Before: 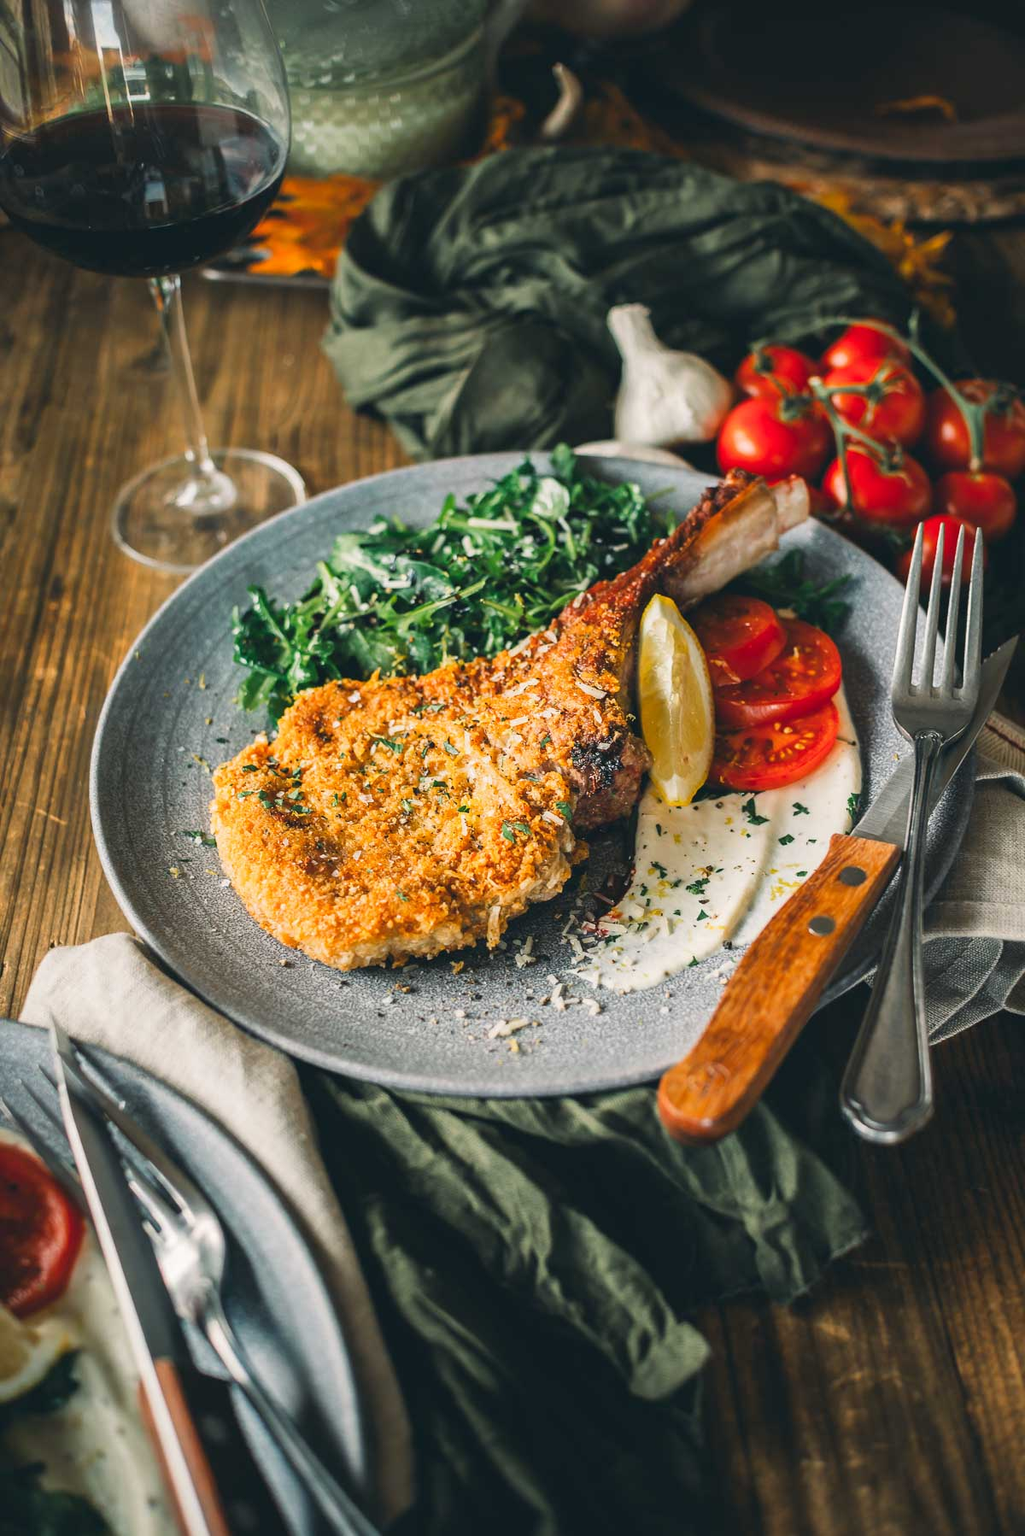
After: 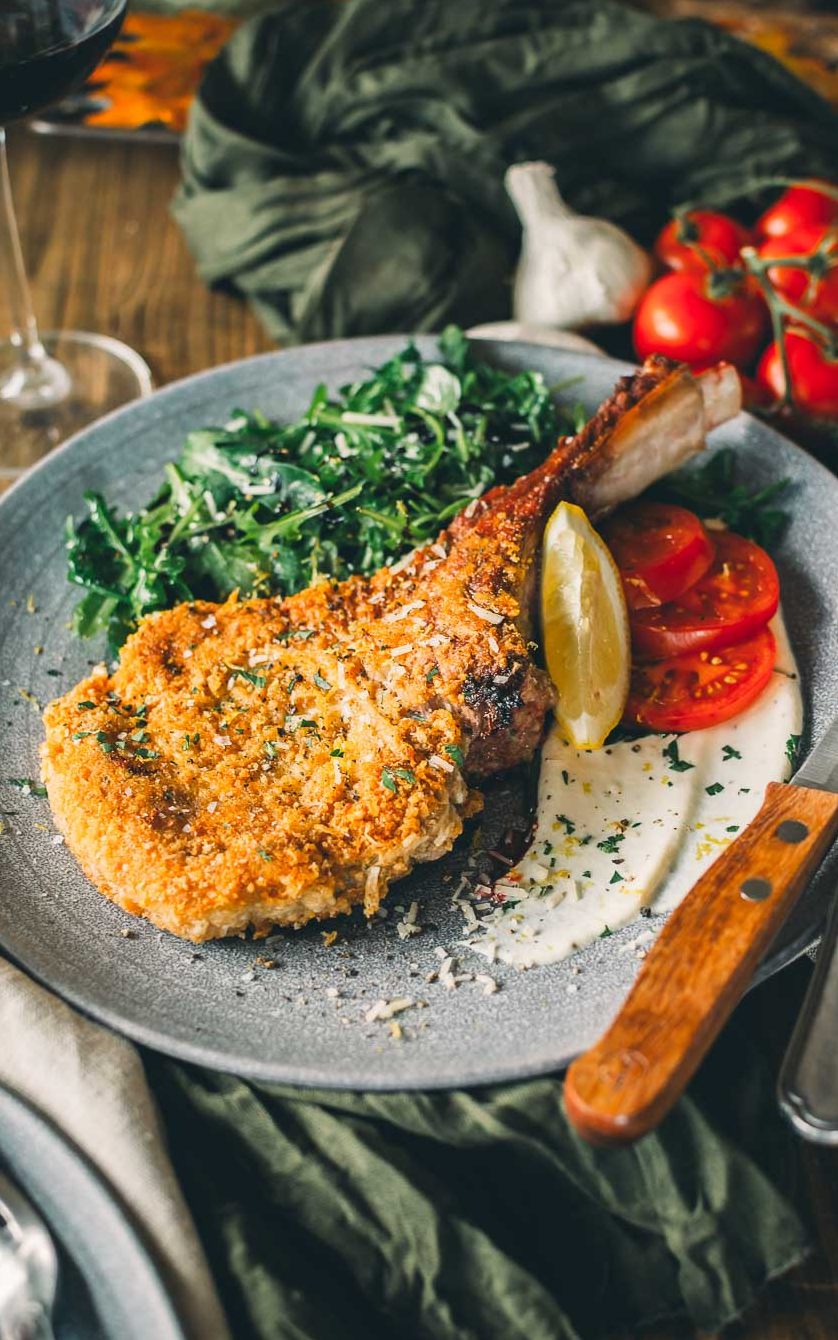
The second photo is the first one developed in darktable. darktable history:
crop and rotate: left 17.173%, top 10.901%, right 12.926%, bottom 14.522%
